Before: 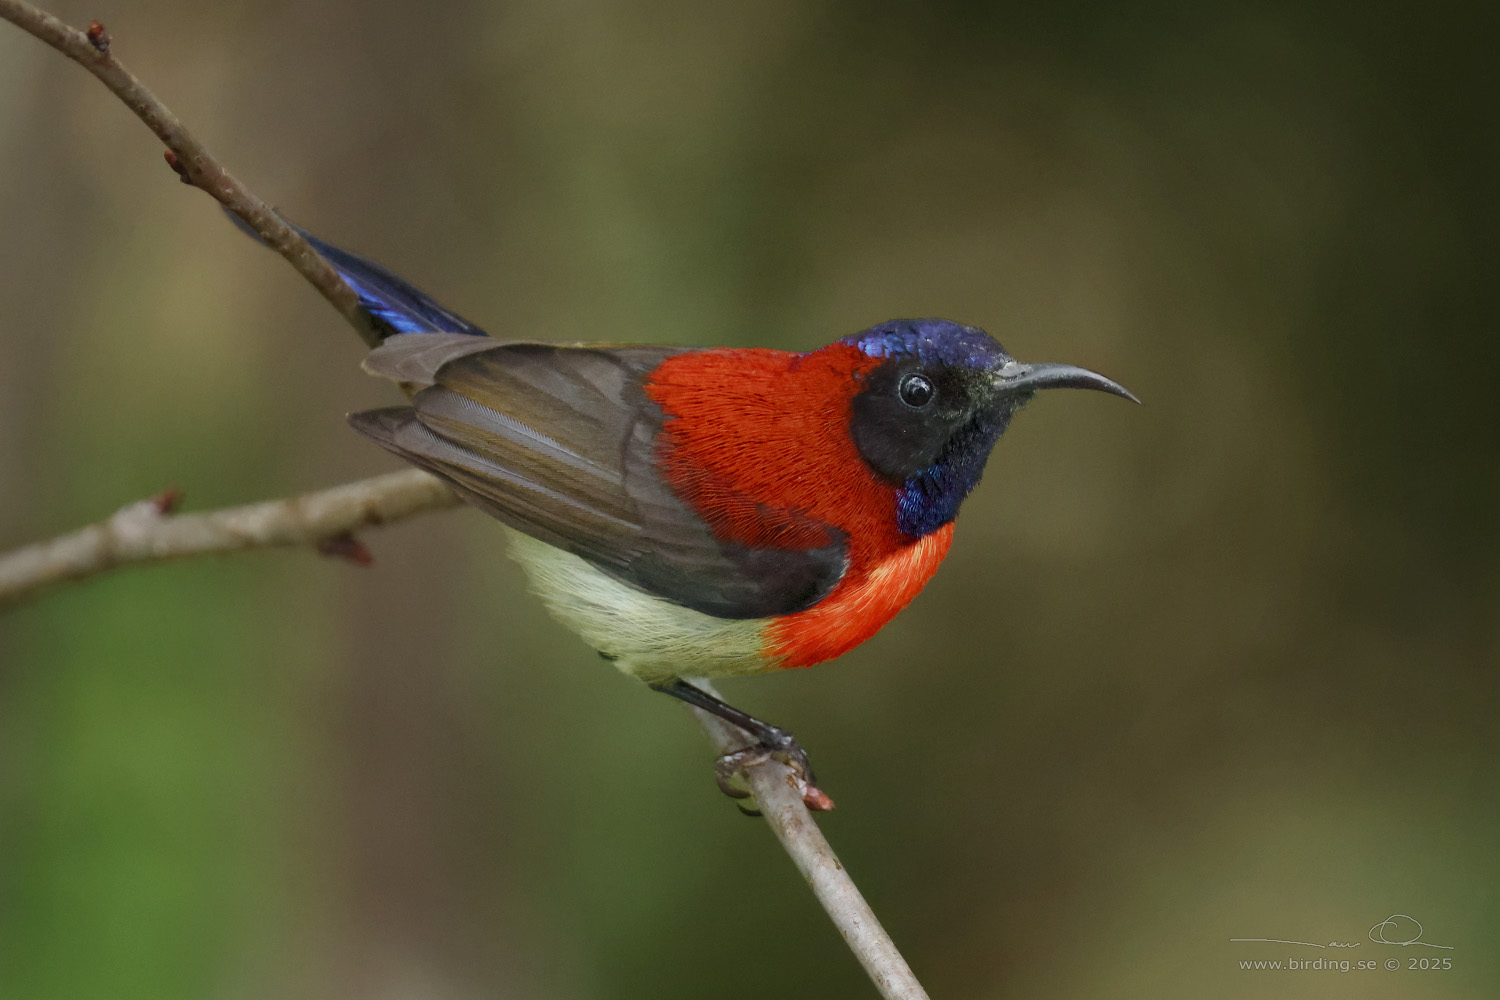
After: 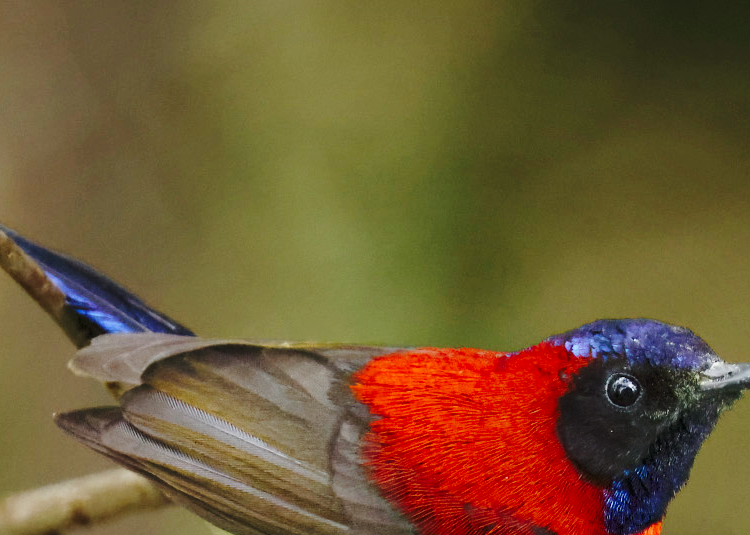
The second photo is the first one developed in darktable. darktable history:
crop: left 19.556%, right 30.401%, bottom 46.458%
rgb levels: preserve colors max RGB
base curve: curves: ch0 [(0, 0) (0.036, 0.037) (0.121, 0.228) (0.46, 0.76) (0.859, 0.983) (1, 1)], preserve colors none
